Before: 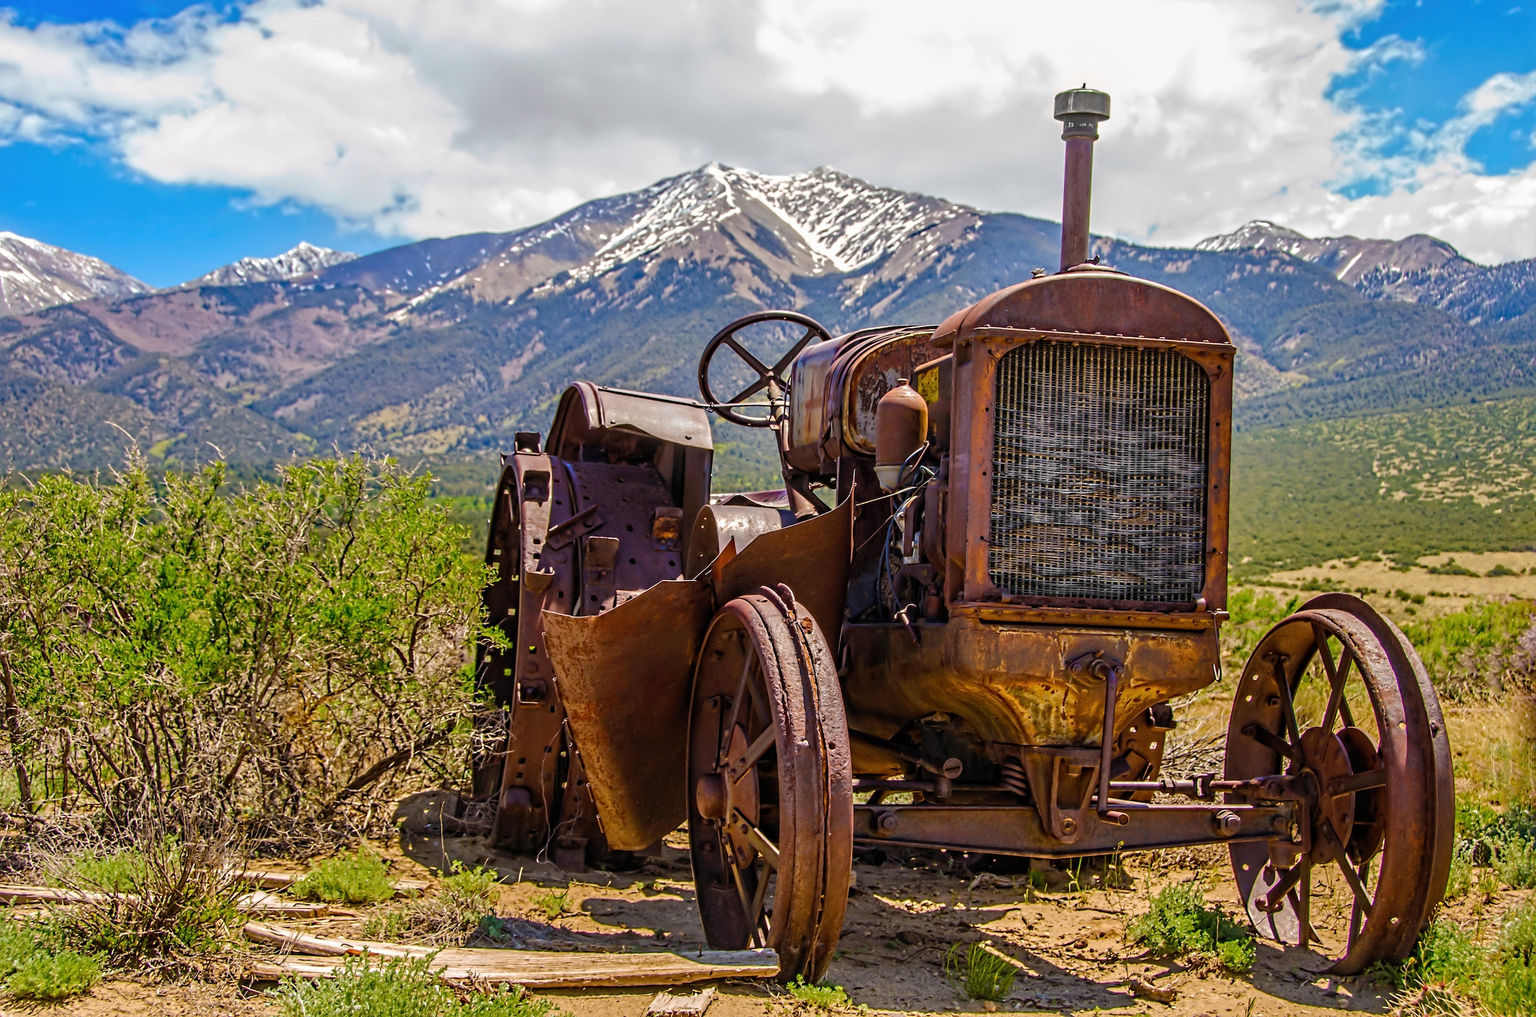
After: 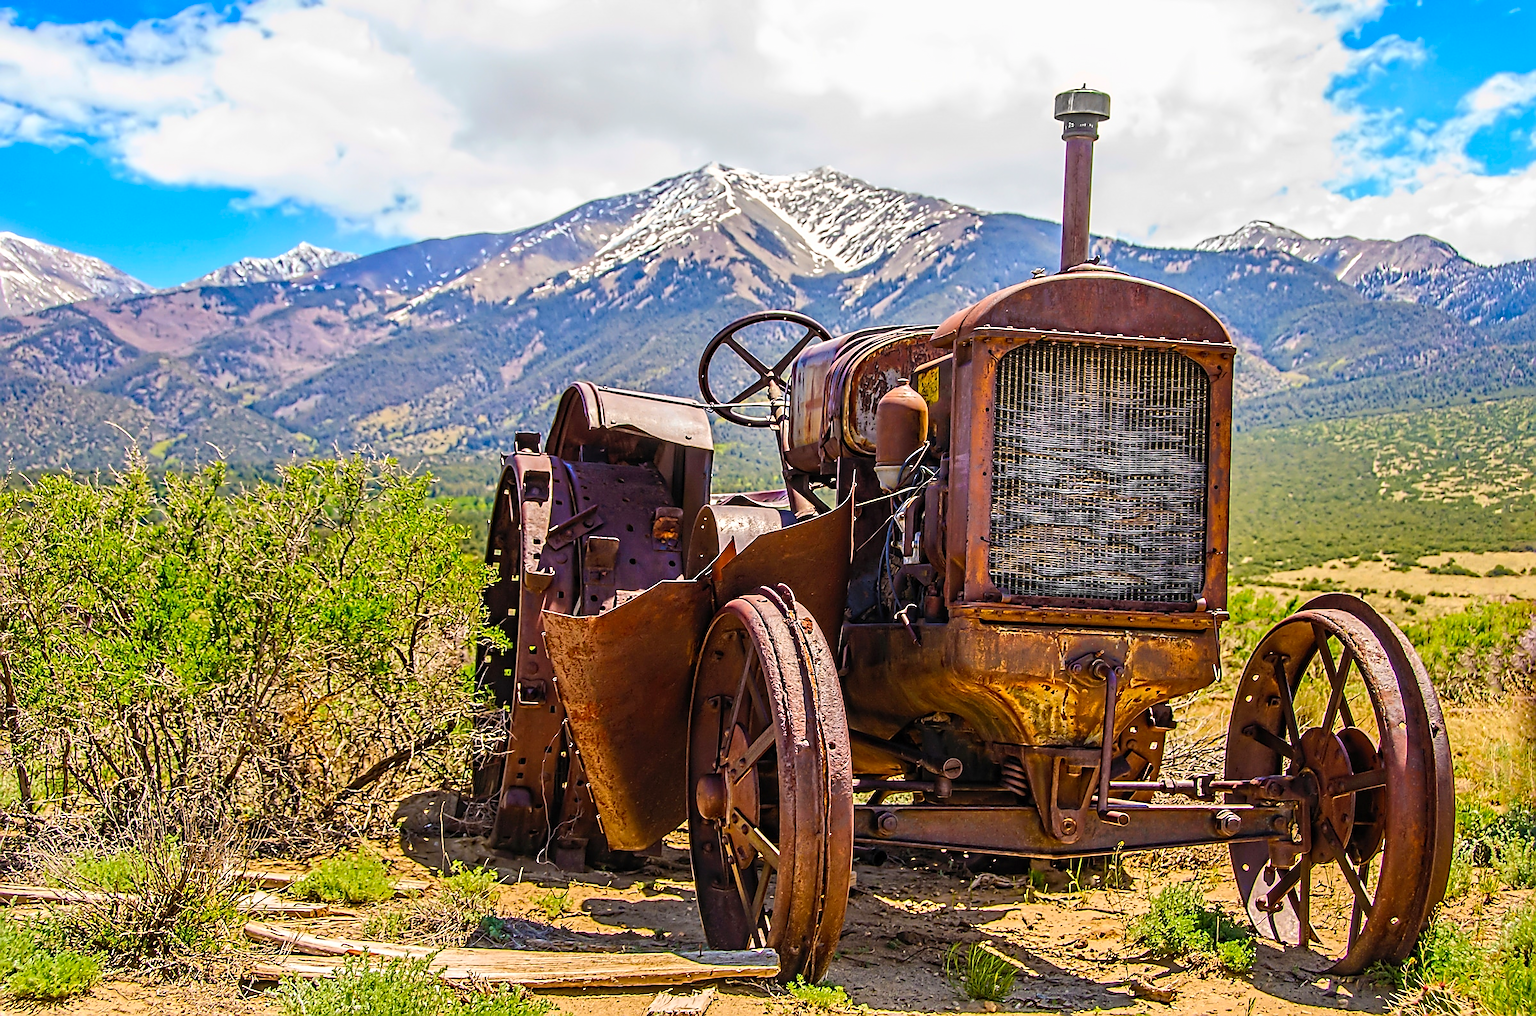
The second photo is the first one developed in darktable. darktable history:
contrast brightness saturation: contrast 0.2, brightness 0.155, saturation 0.229
sharpen: radius 1.406, amount 1.261, threshold 0.687
